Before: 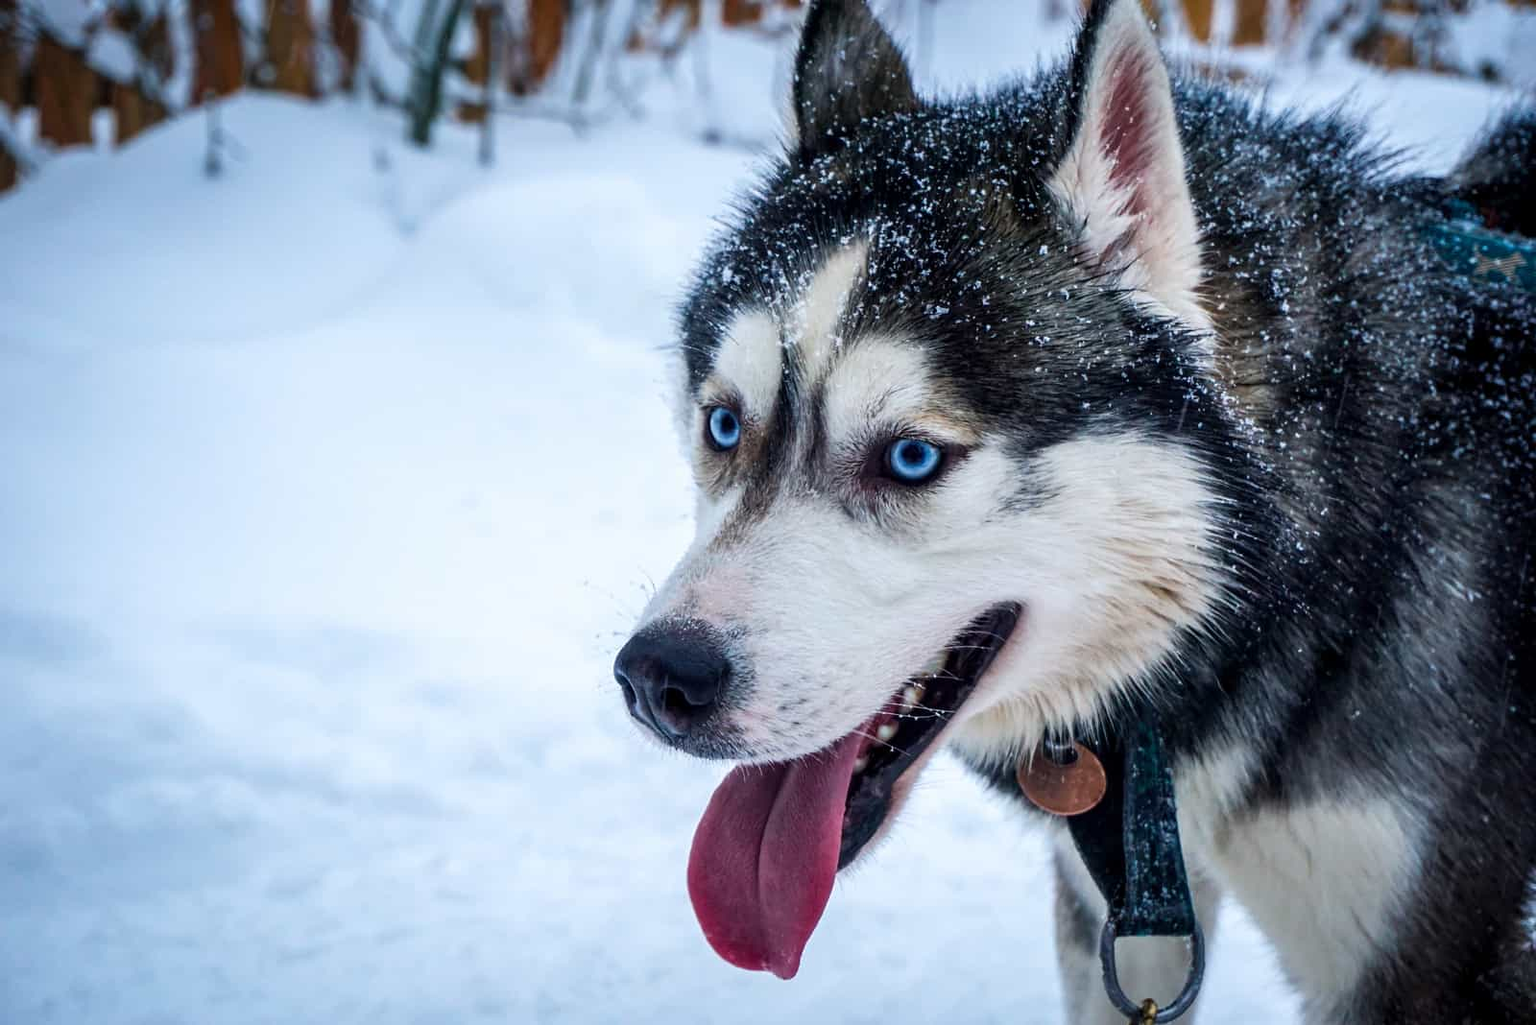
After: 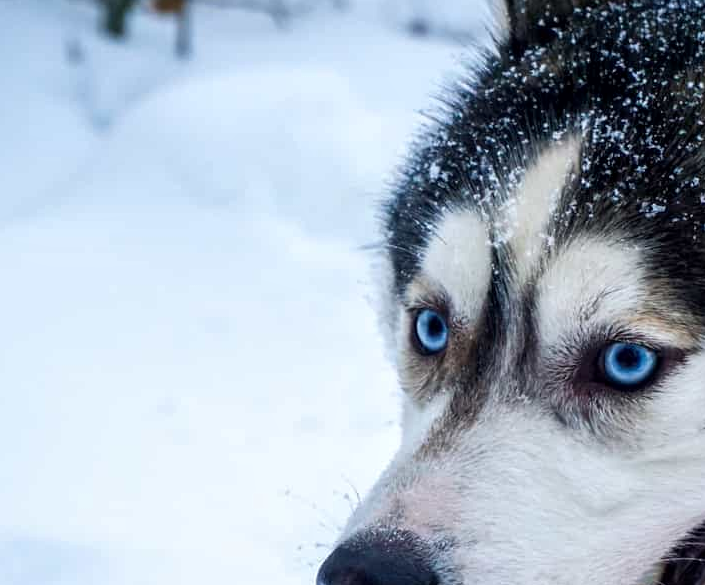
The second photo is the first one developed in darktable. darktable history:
crop: left 20.248%, top 10.86%, right 35.675%, bottom 34.321%
local contrast: mode bilateral grid, contrast 20, coarseness 50, detail 120%, midtone range 0.2
